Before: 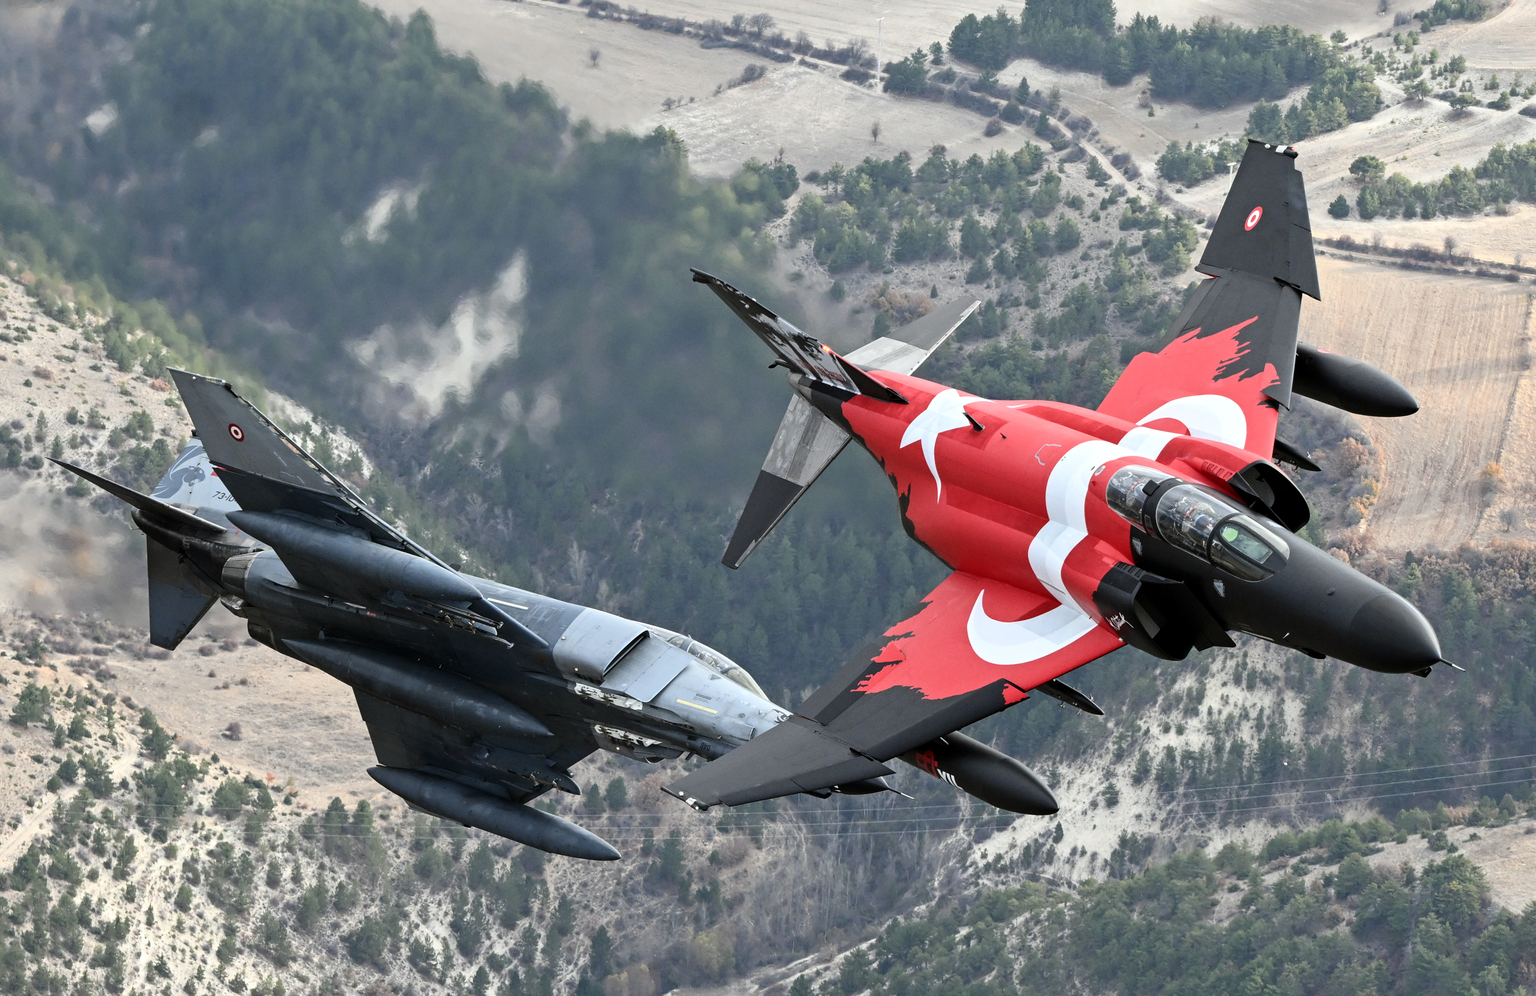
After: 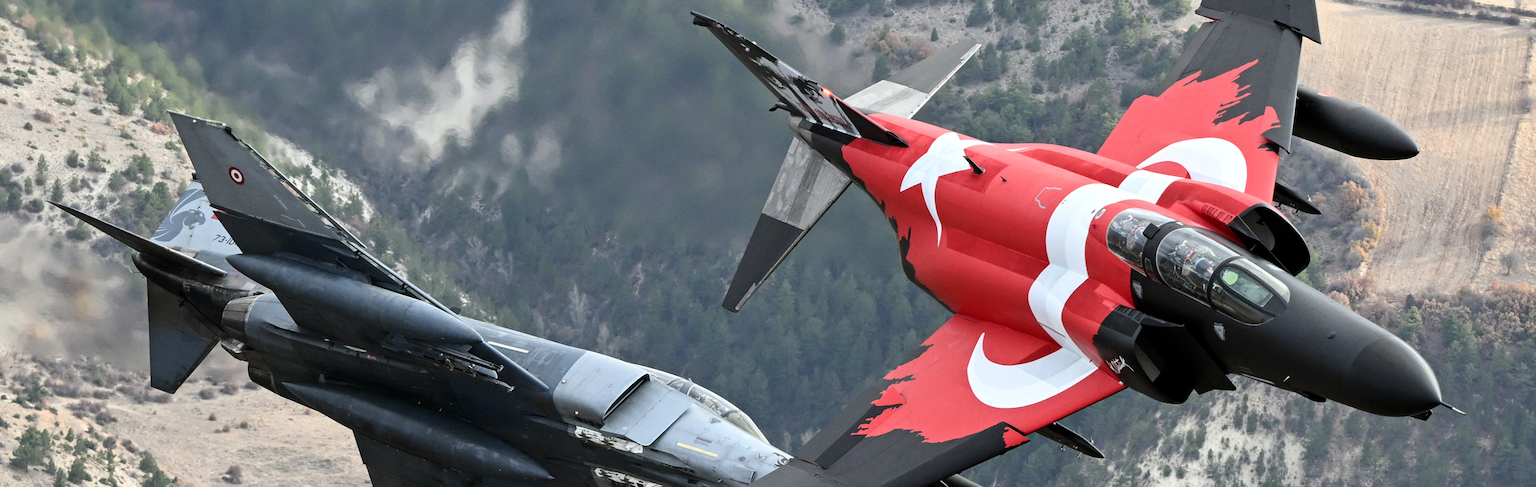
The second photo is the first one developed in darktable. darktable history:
shadows and highlights: shadows 3.47, highlights -16.05, soften with gaussian
crop and rotate: top 25.838%, bottom 25.258%
